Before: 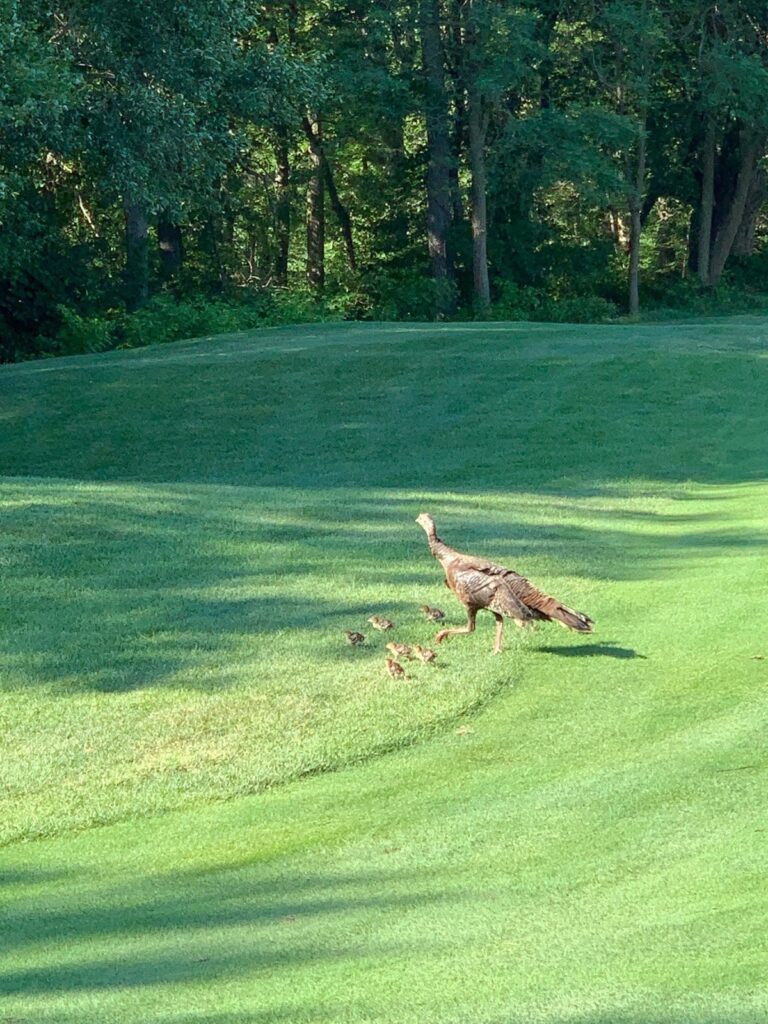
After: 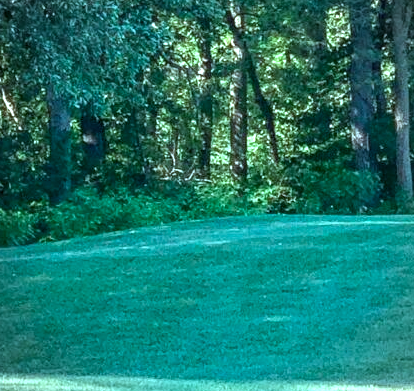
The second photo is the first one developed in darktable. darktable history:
crop: left 10.125%, top 10.492%, right 35.95%, bottom 51.256%
exposure: exposure 1.228 EV, compensate exposure bias true, compensate highlight preservation false
local contrast: detail 130%
vignetting: fall-off radius 94.73%
color correction: highlights a* -9.77, highlights b* -21.4
